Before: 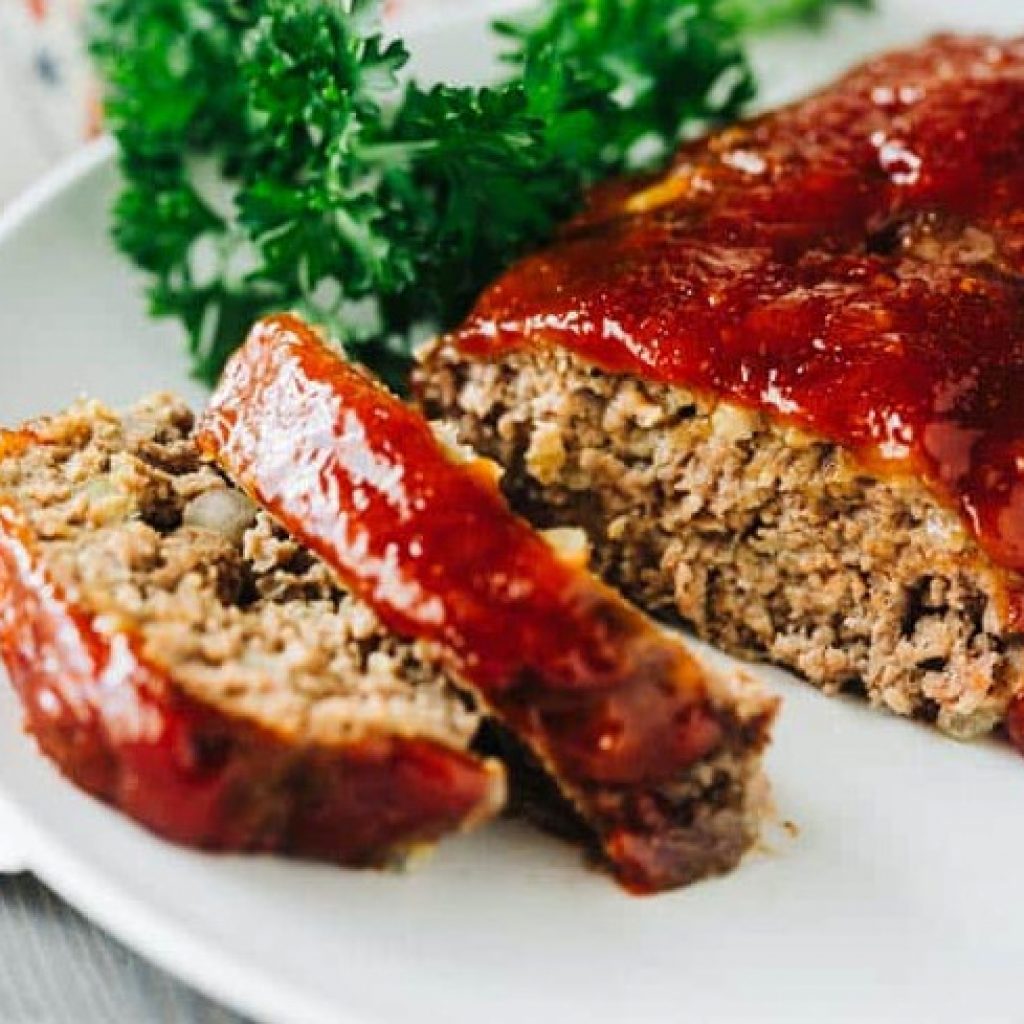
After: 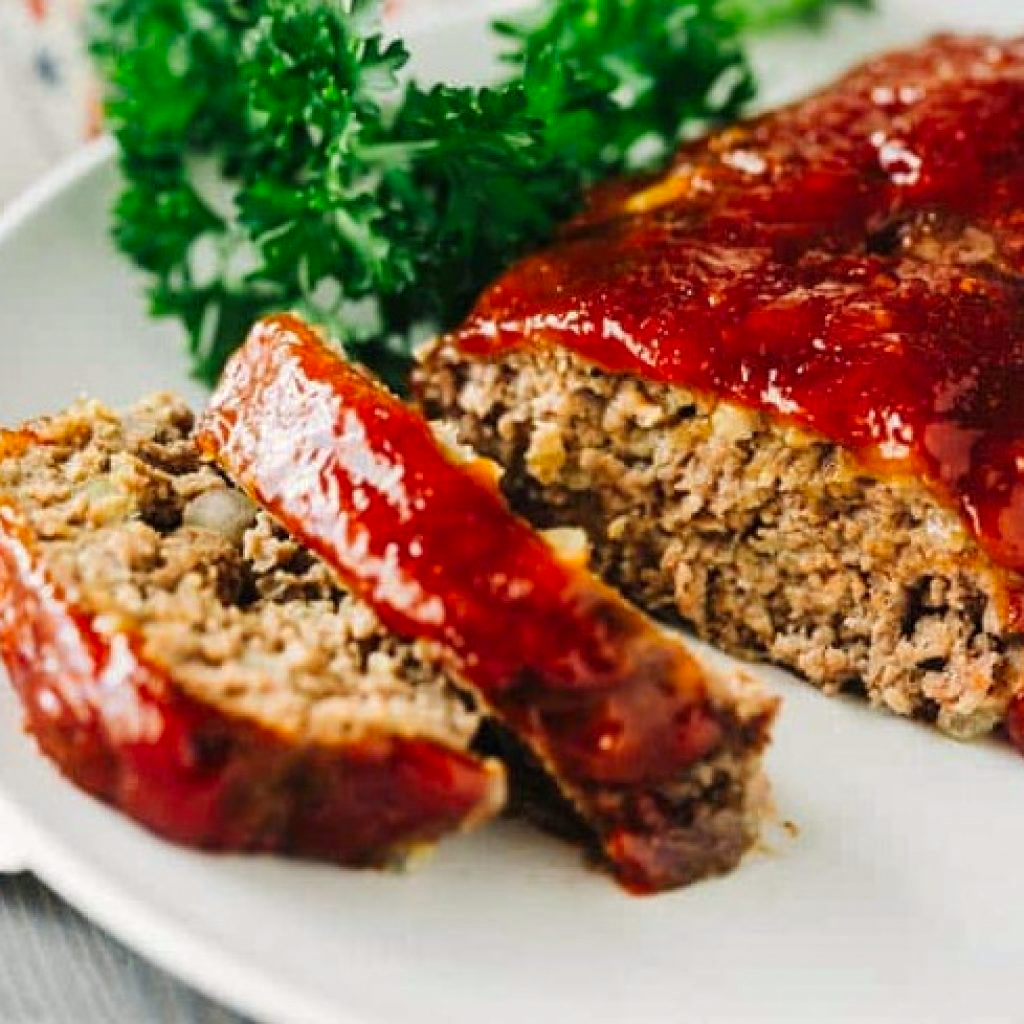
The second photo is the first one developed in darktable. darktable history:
shadows and highlights: shadows 36.68, highlights -28.12, soften with gaussian
color correction: highlights a* 0.967, highlights b* 2.85, saturation 1.1
